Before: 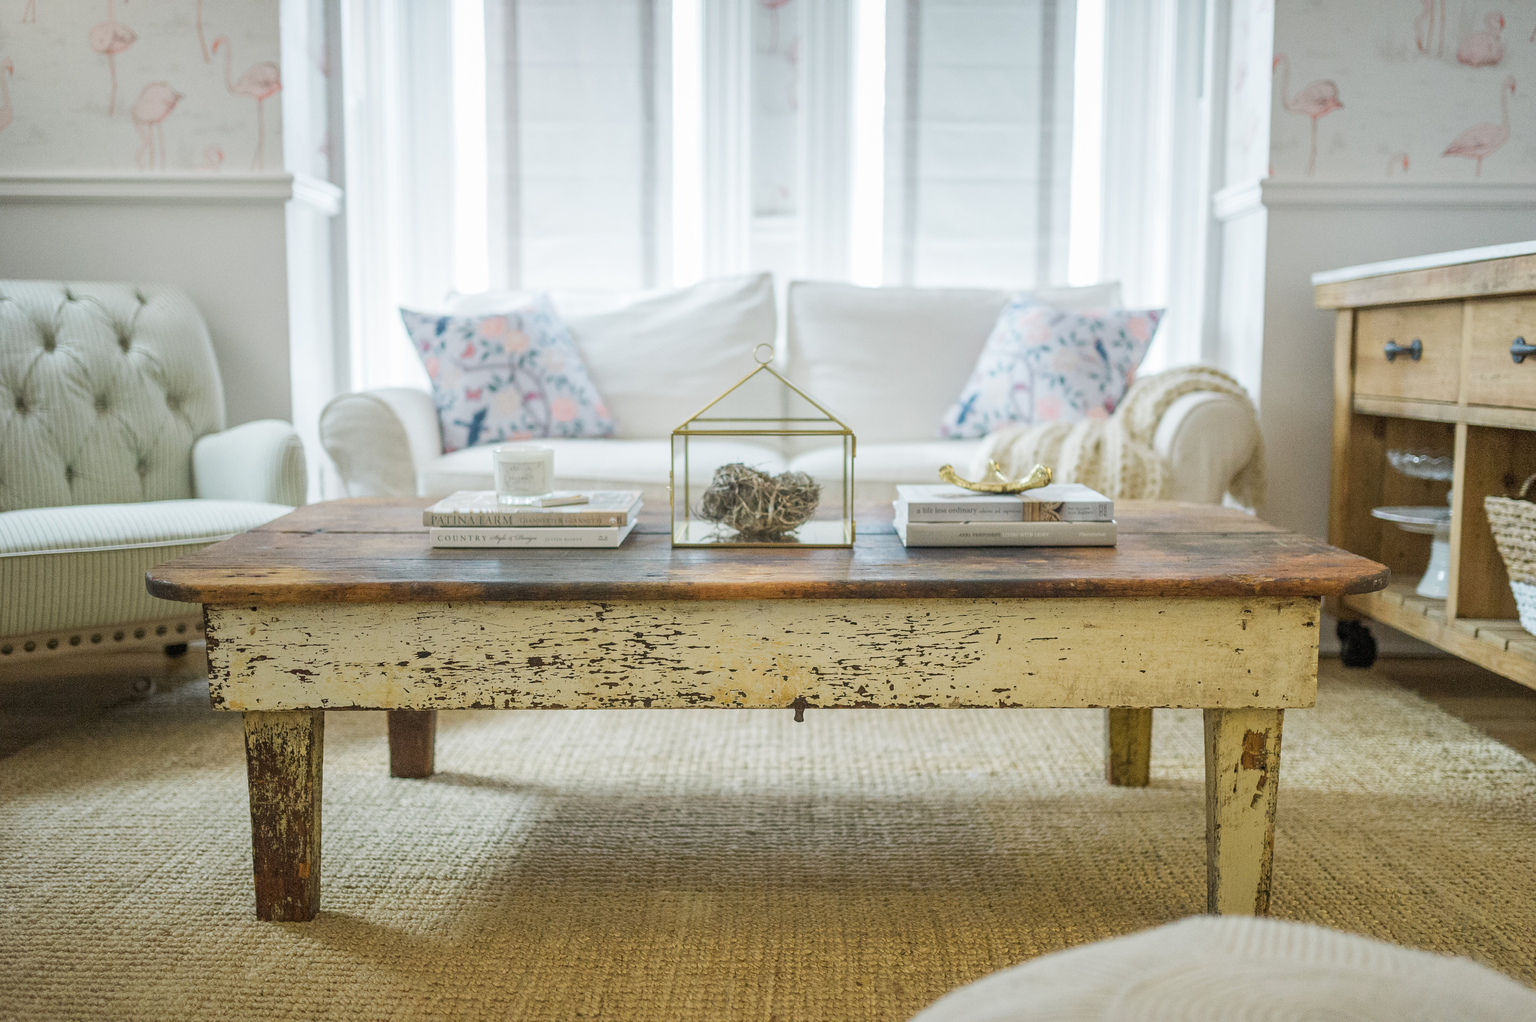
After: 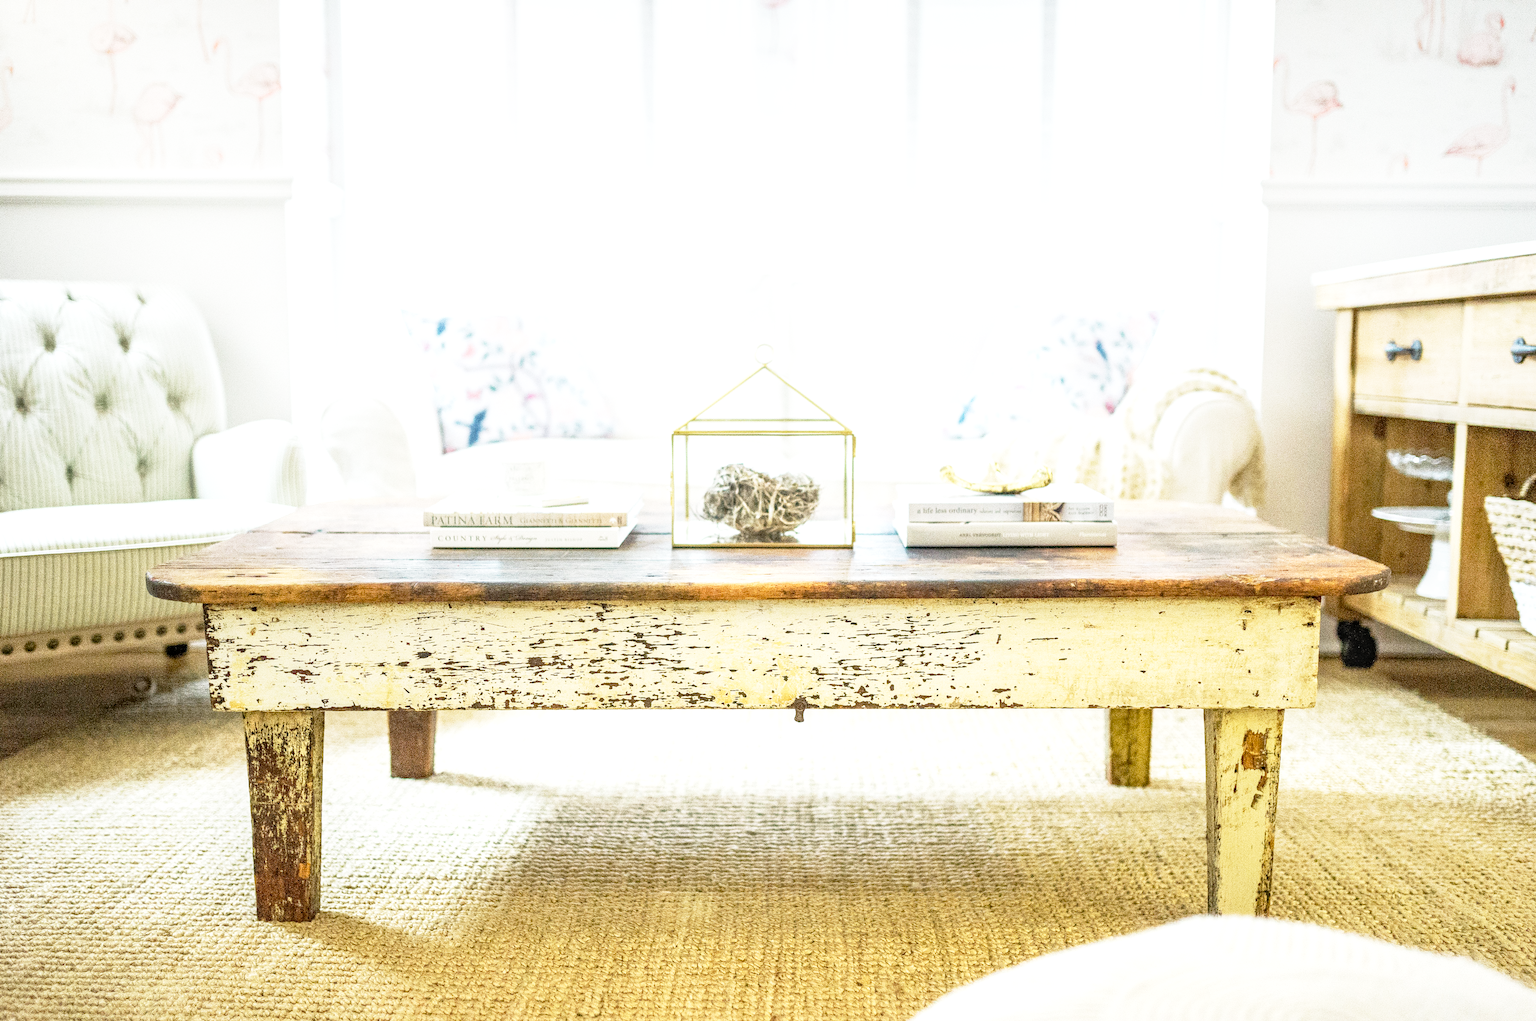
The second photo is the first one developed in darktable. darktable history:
white balance: red 1, blue 1
base curve: curves: ch0 [(0, 0) (0.012, 0.01) (0.073, 0.168) (0.31, 0.711) (0.645, 0.957) (1, 1)], preserve colors none
local contrast: on, module defaults
exposure: black level correction 0.001, exposure 0.5 EV, compensate exposure bias true, compensate highlight preservation false
